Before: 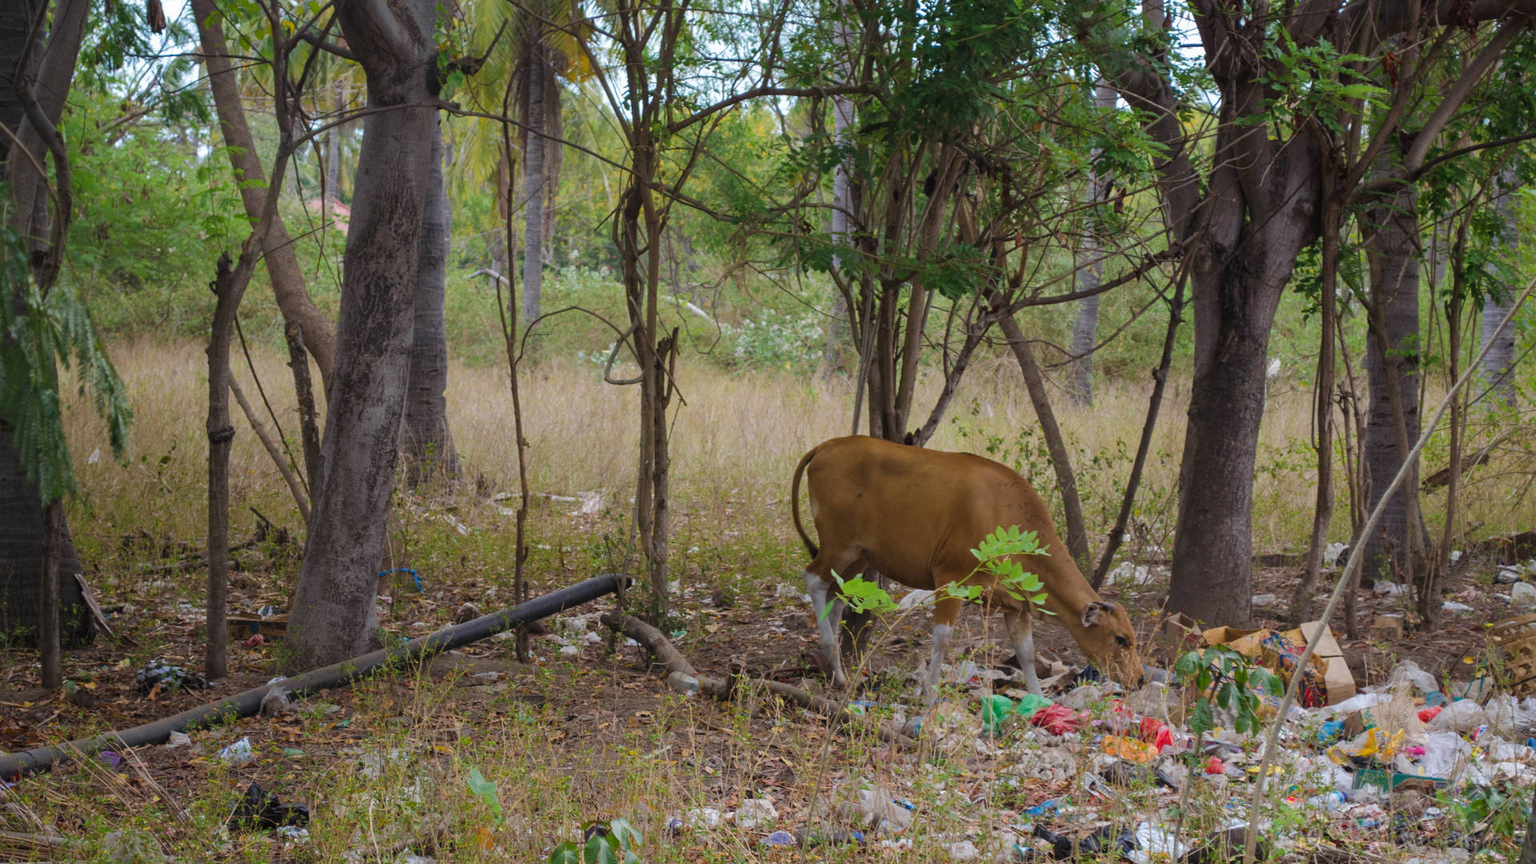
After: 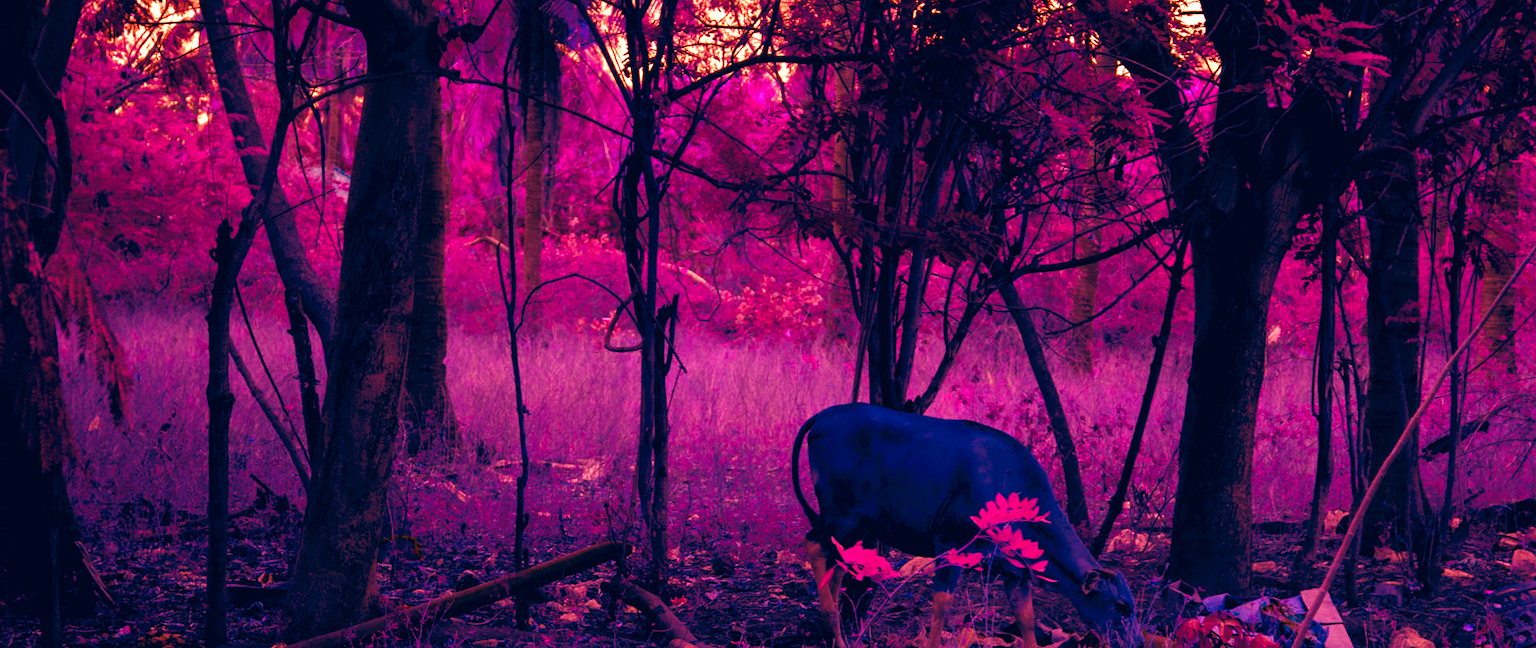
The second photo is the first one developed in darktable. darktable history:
color contrast: green-magenta contrast 0.85, blue-yellow contrast 1.25, unbound 0
crop: top 3.857%, bottom 21.132%
color correction: highlights a* 10.32, highlights b* 14.66, shadows a* -9.59, shadows b* -15.02
color balance rgb: shadows lift › luminance -18.76%, shadows lift › chroma 35.44%, power › luminance -3.76%, power › hue 142.17°, highlights gain › chroma 7.5%, highlights gain › hue 184.75°, global offset › luminance -0.52%, global offset › chroma 0.91%, global offset › hue 173.36°, shadows fall-off 300%, white fulcrum 2 EV, highlights fall-off 300%, linear chroma grading › shadows 17.19%, linear chroma grading › highlights 61.12%, linear chroma grading › global chroma 50%, hue shift -150.52°, perceptual brilliance grading › global brilliance 12%, mask middle-gray fulcrum 100%, contrast gray fulcrum 38.43%, contrast 35.15%, saturation formula JzAzBz (2021)
